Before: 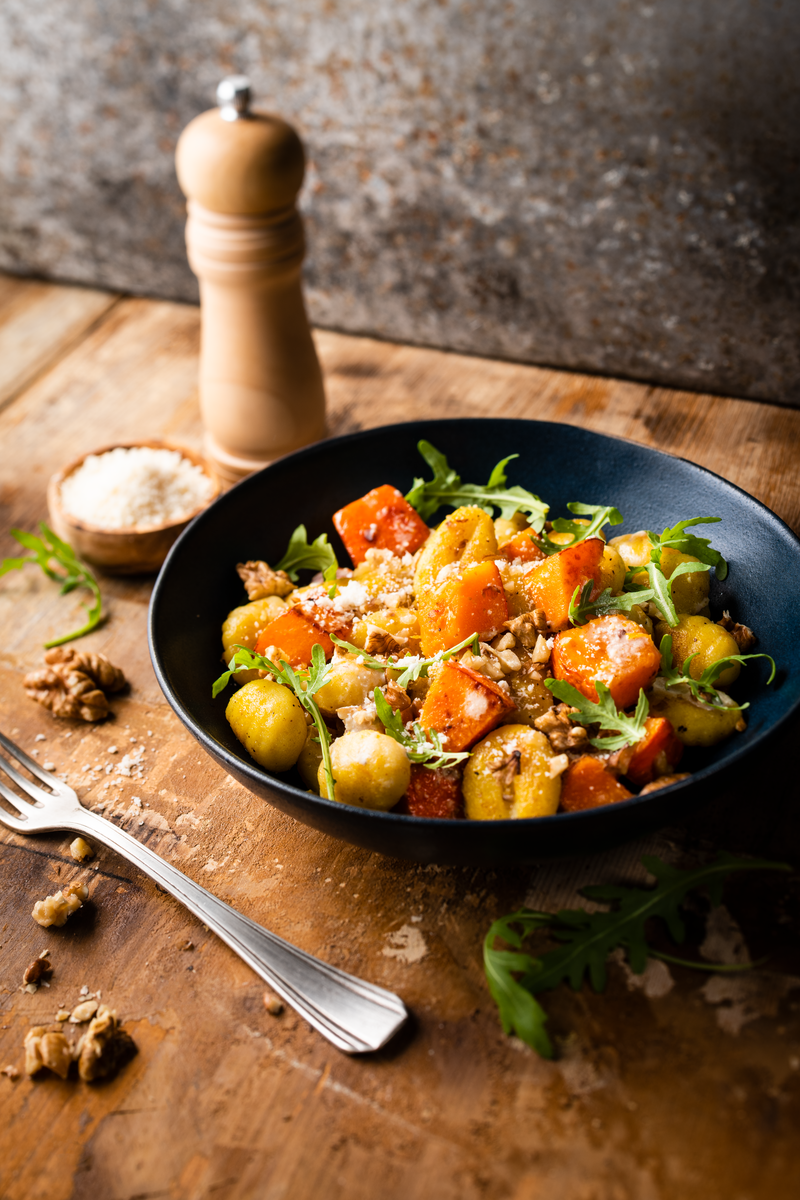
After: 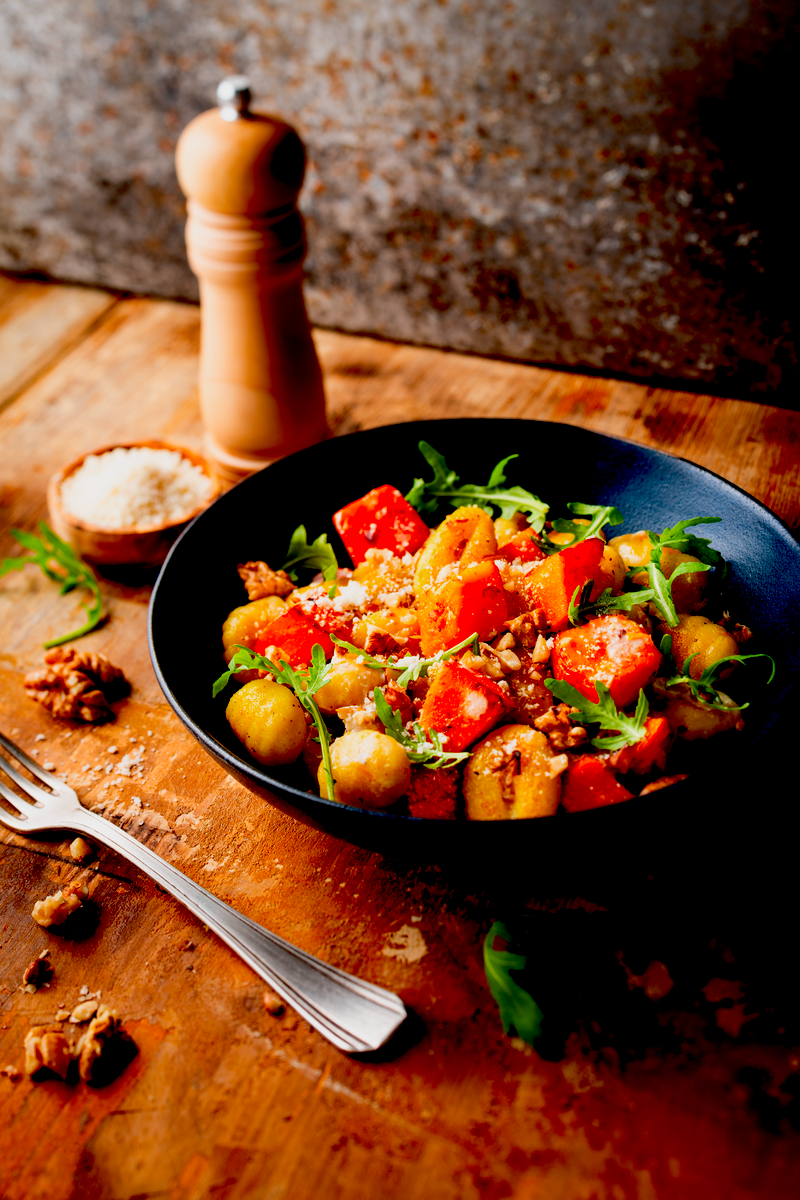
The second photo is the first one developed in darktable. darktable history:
color contrast: green-magenta contrast 1.69, blue-yellow contrast 1.49
exposure: black level correction 0.046, exposure -0.228 EV, compensate highlight preservation false
